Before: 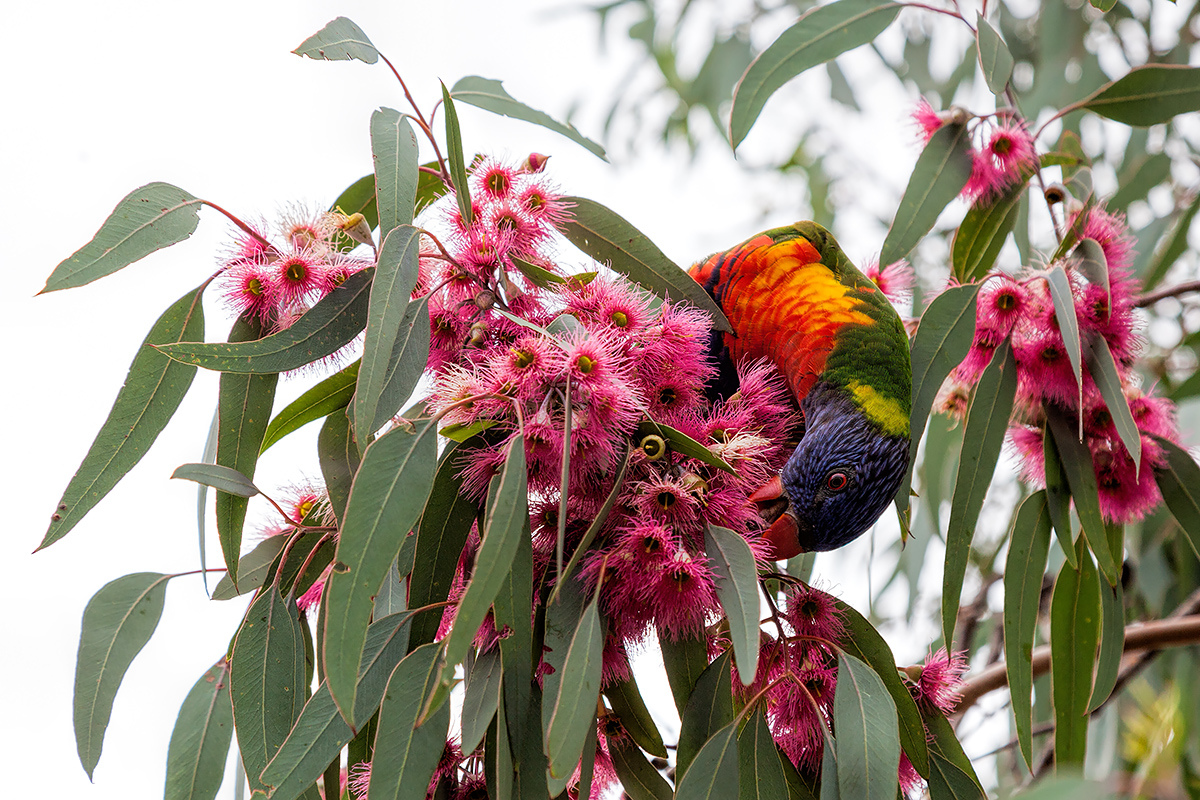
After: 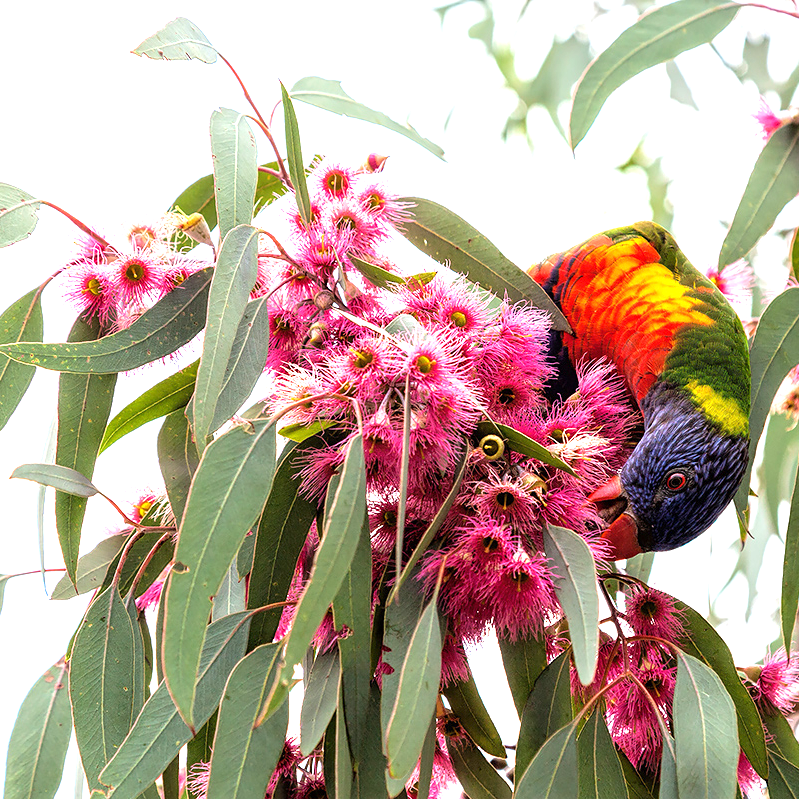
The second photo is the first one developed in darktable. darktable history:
crop and rotate: left 13.441%, right 19.933%
exposure: exposure 1.143 EV, compensate highlight preservation false
